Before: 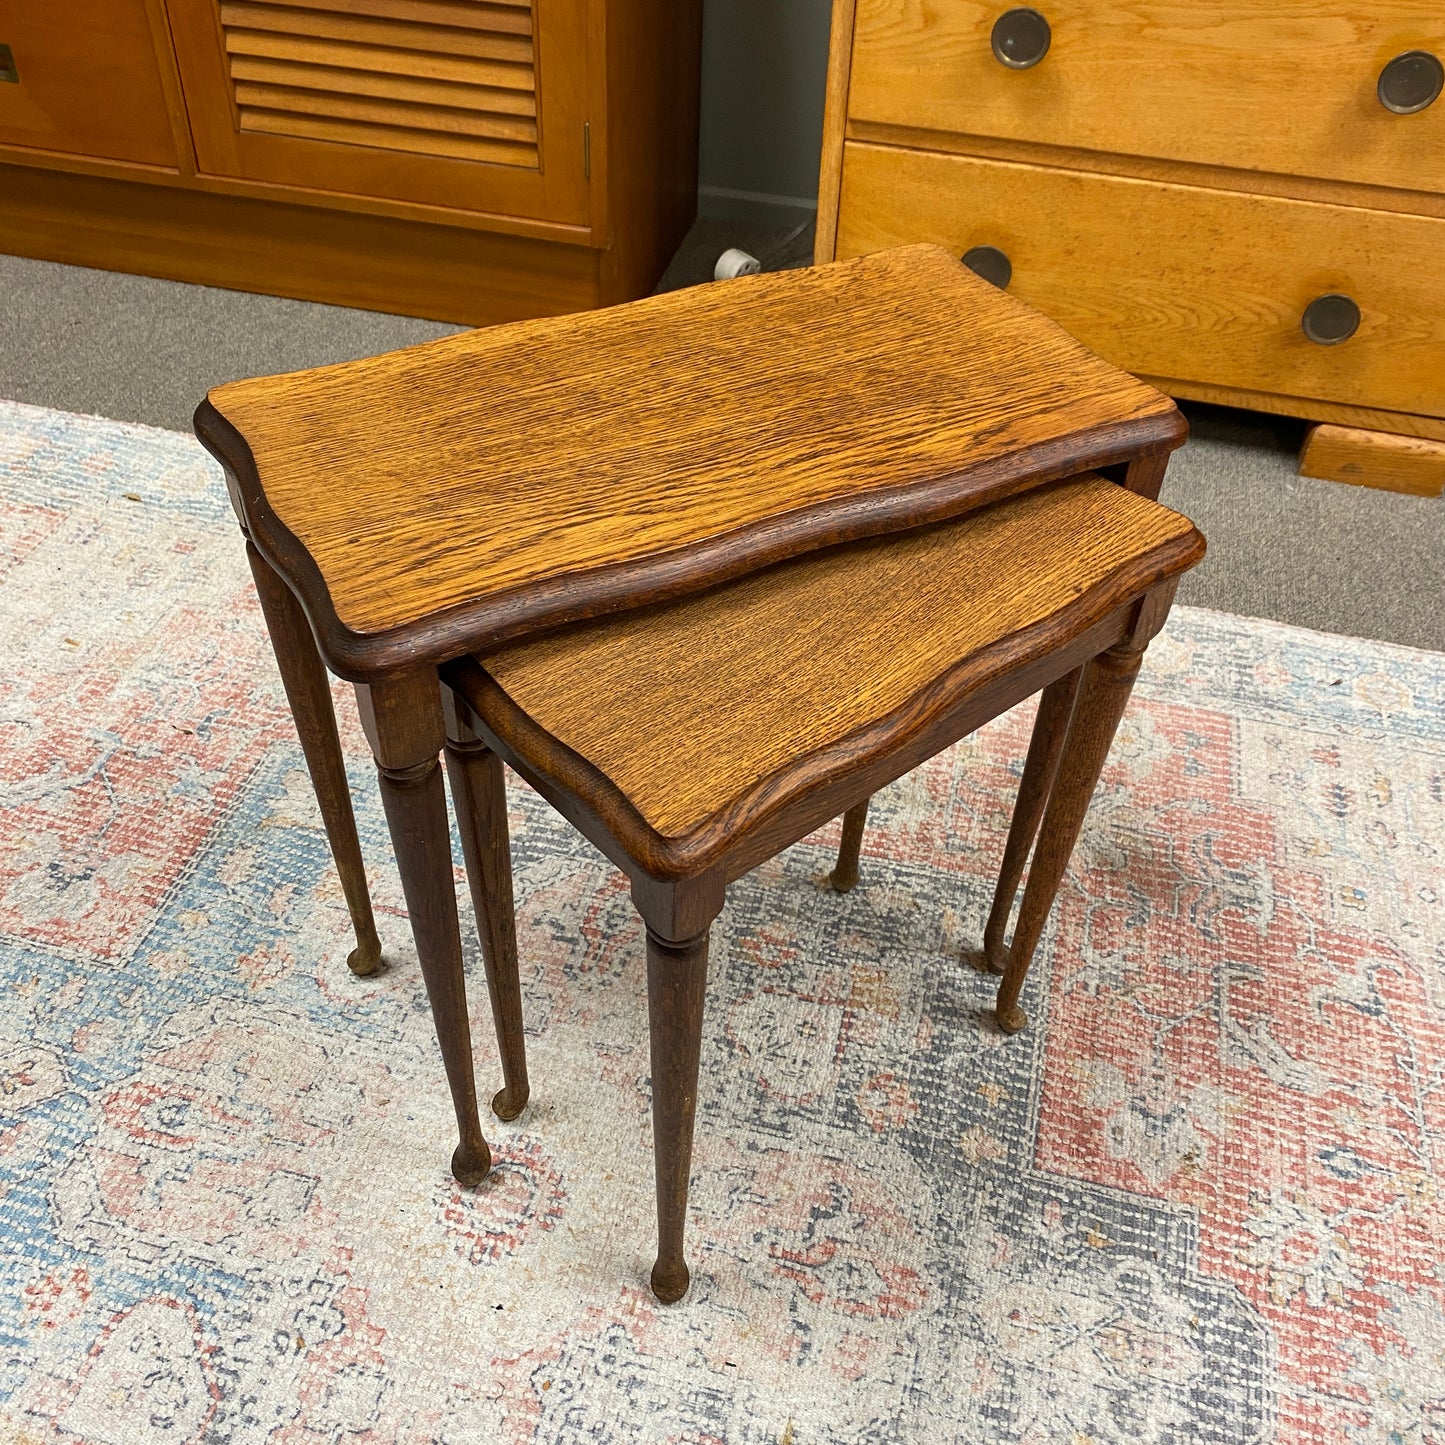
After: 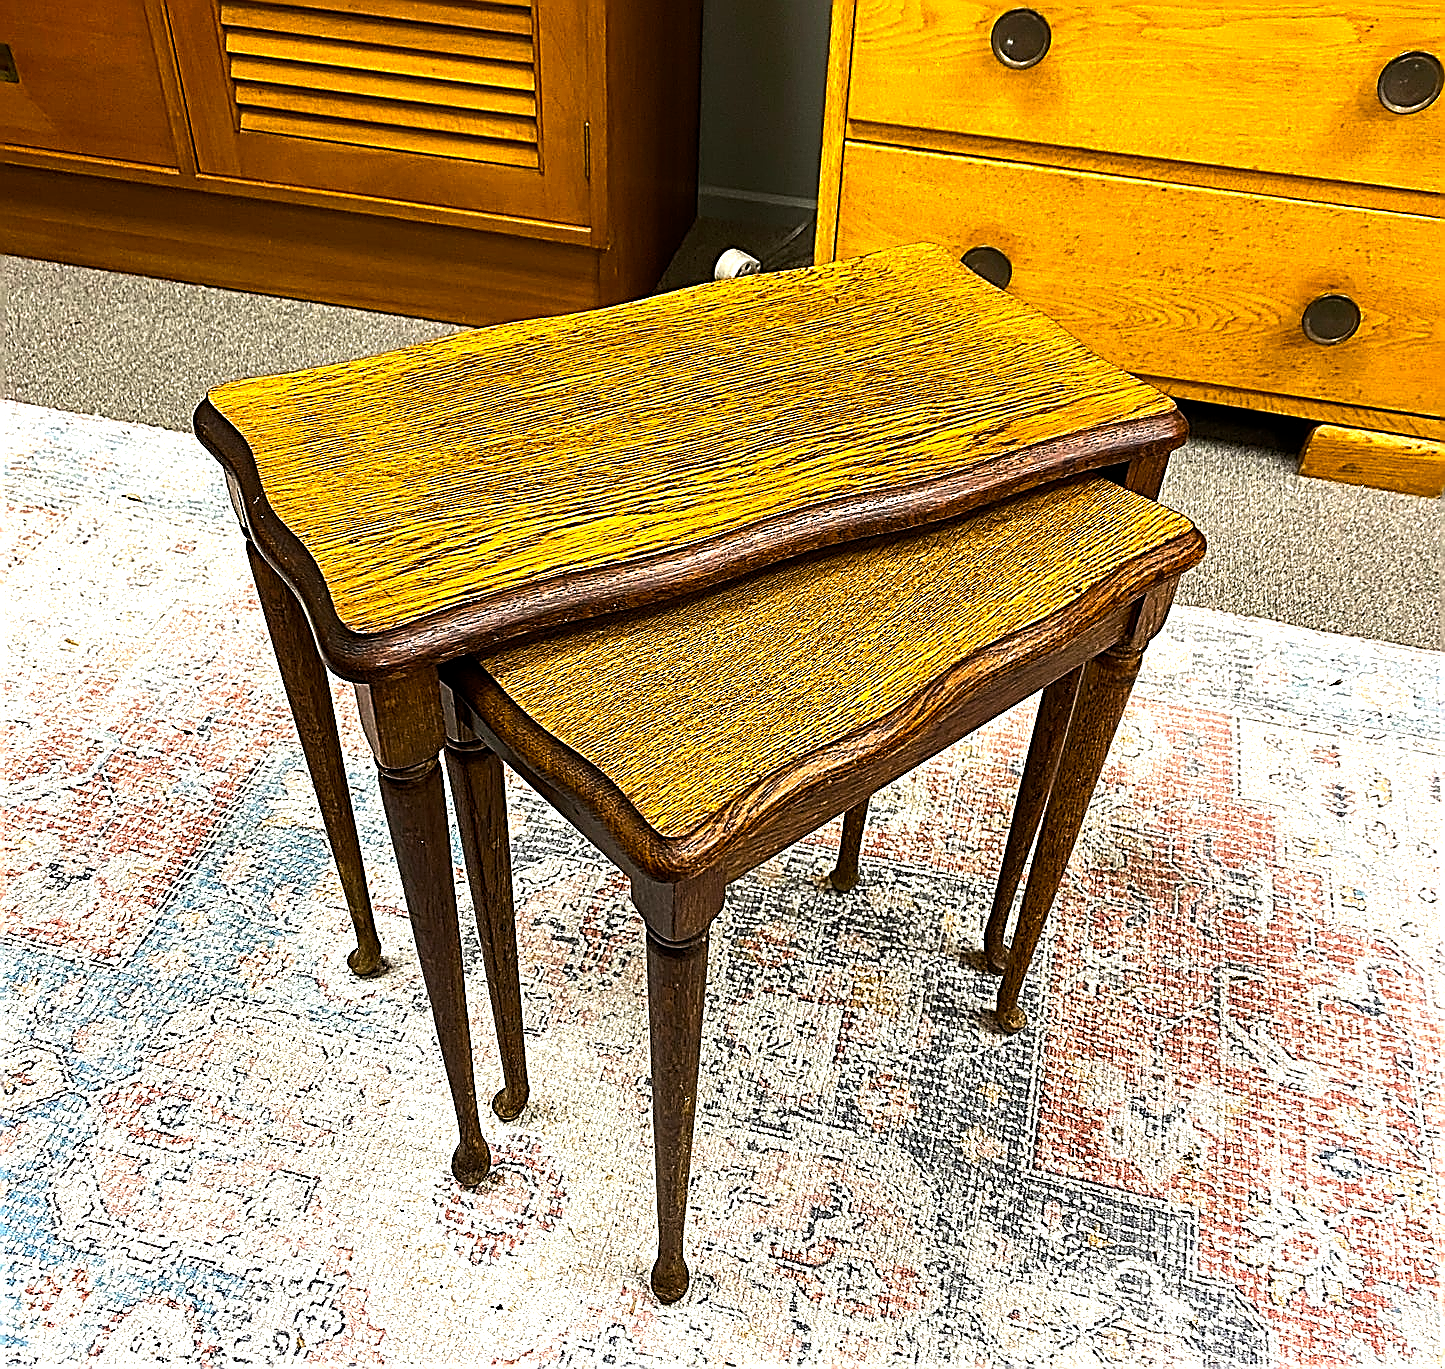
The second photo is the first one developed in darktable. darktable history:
exposure: black level correction 0.001, exposure 0.137 EV, compensate highlight preservation false
crop and rotate: top 0.012%, bottom 5.247%
tone equalizer: -8 EV -0.711 EV, -7 EV -0.71 EV, -6 EV -0.605 EV, -5 EV -0.413 EV, -3 EV 0.396 EV, -2 EV 0.6 EV, -1 EV 0.683 EV, +0 EV 0.778 EV, edges refinement/feathering 500, mask exposure compensation -1.57 EV, preserve details no
color balance rgb: perceptual saturation grading › global saturation 29.774%, perceptual brilliance grading › highlights 7.995%, perceptual brilliance grading › mid-tones 4.359%, perceptual brilliance grading › shadows 1.532%, global vibrance 9.189%
sharpen: amount 1.986
